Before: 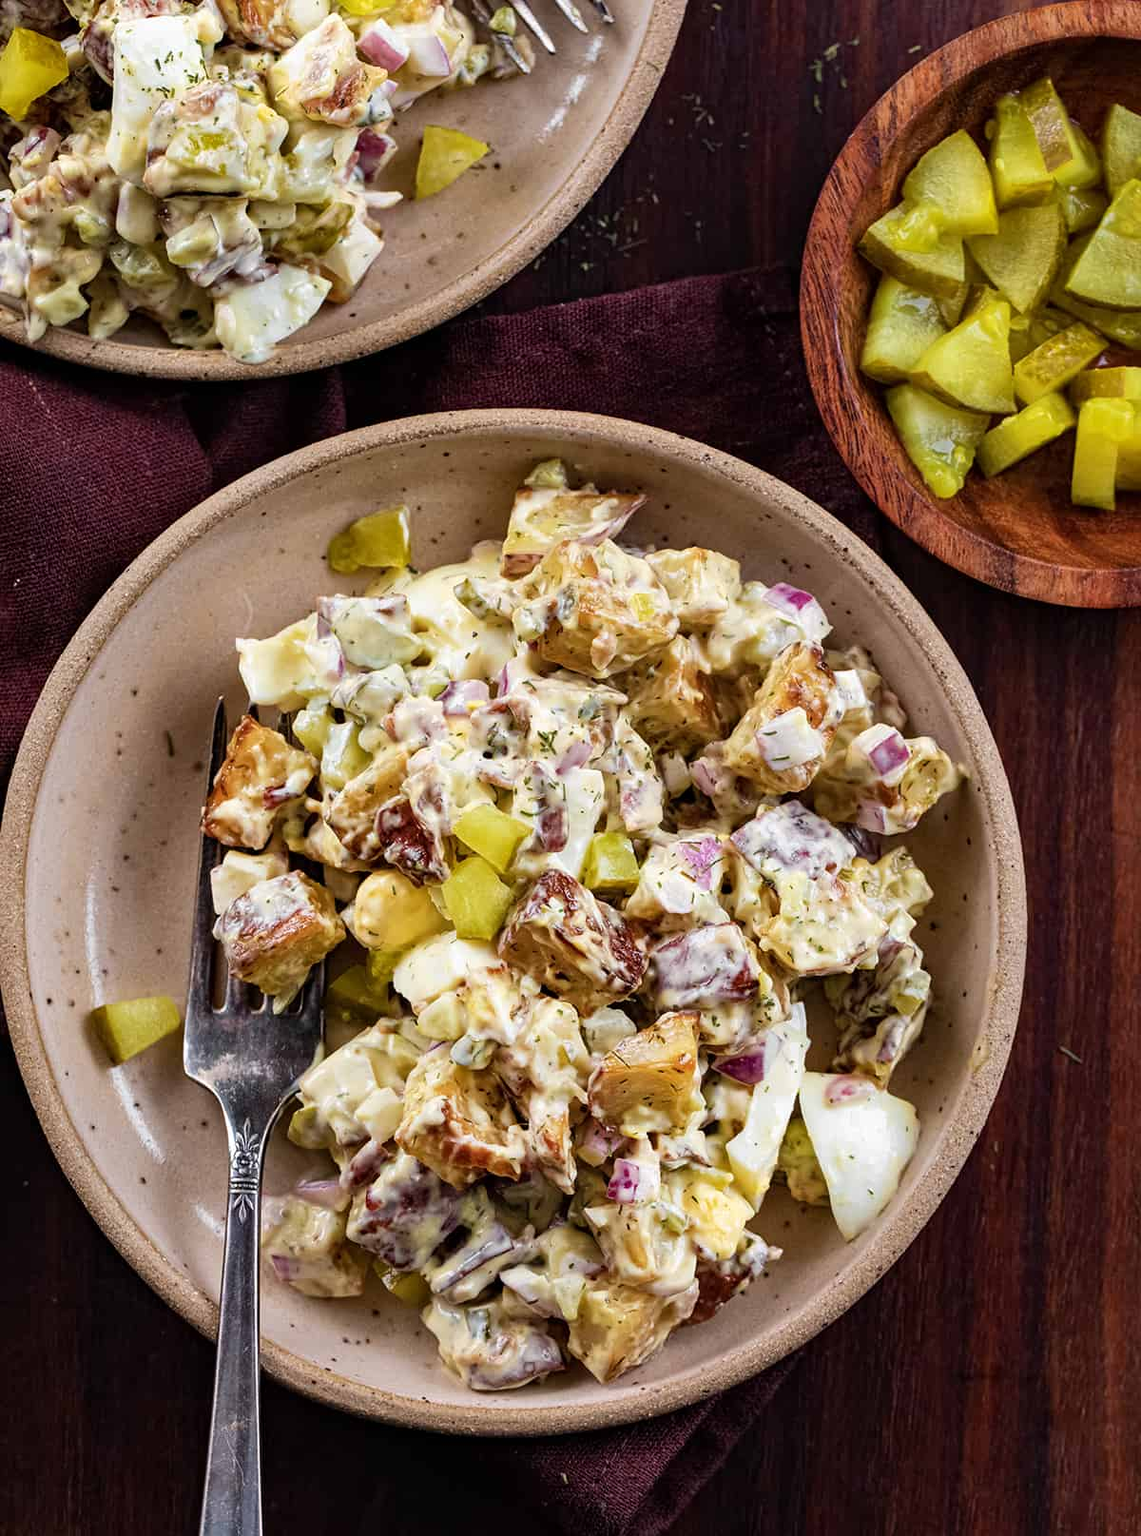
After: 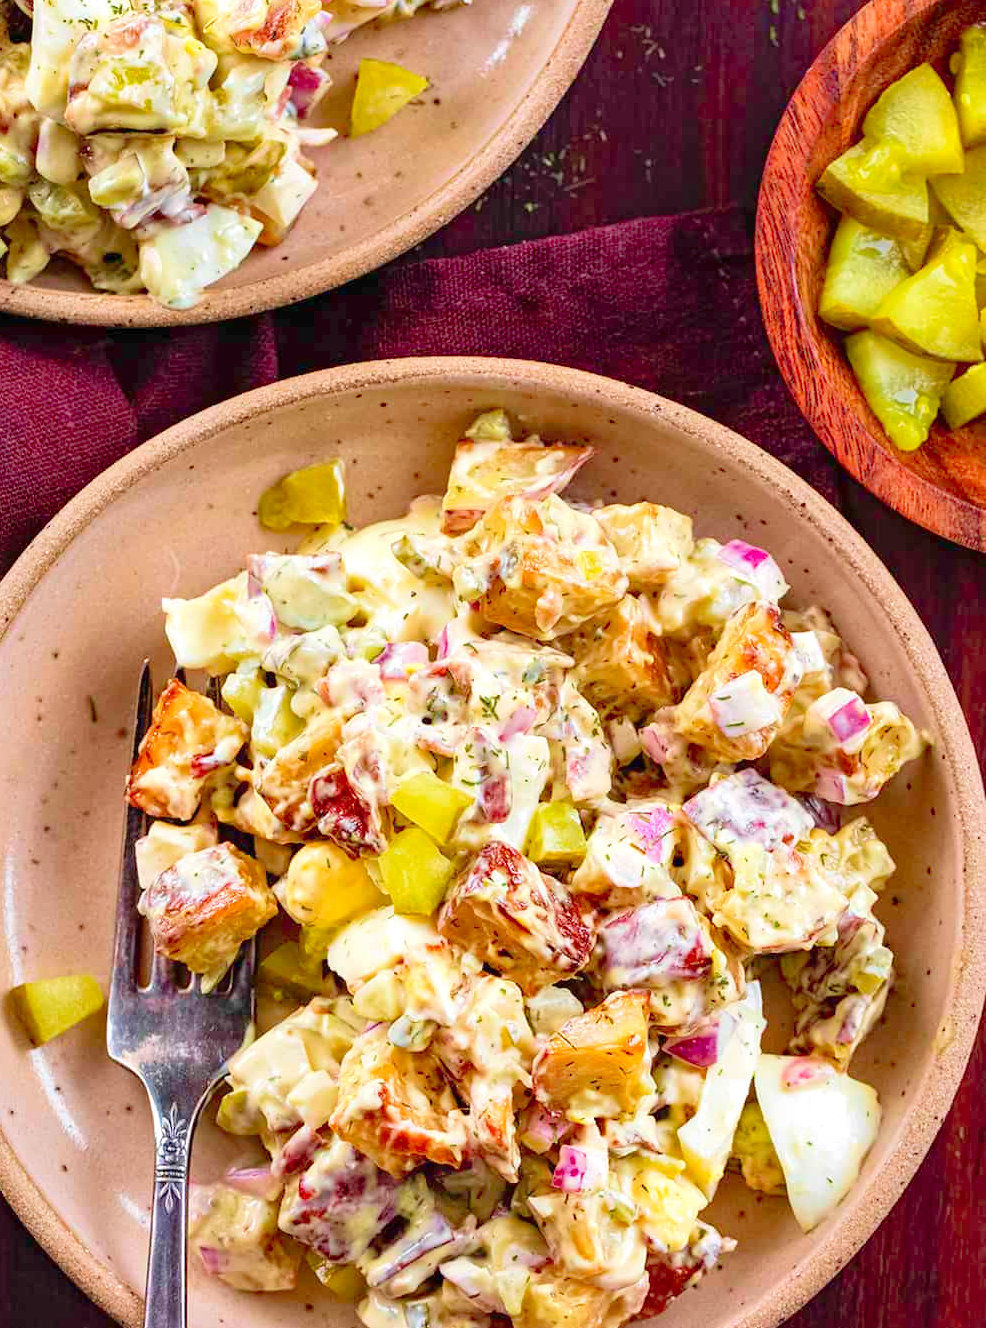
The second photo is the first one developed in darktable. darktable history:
crop and rotate: left 7.196%, top 4.574%, right 10.605%, bottom 13.178%
levels: levels [0, 0.397, 0.955]
velvia: on, module defaults
